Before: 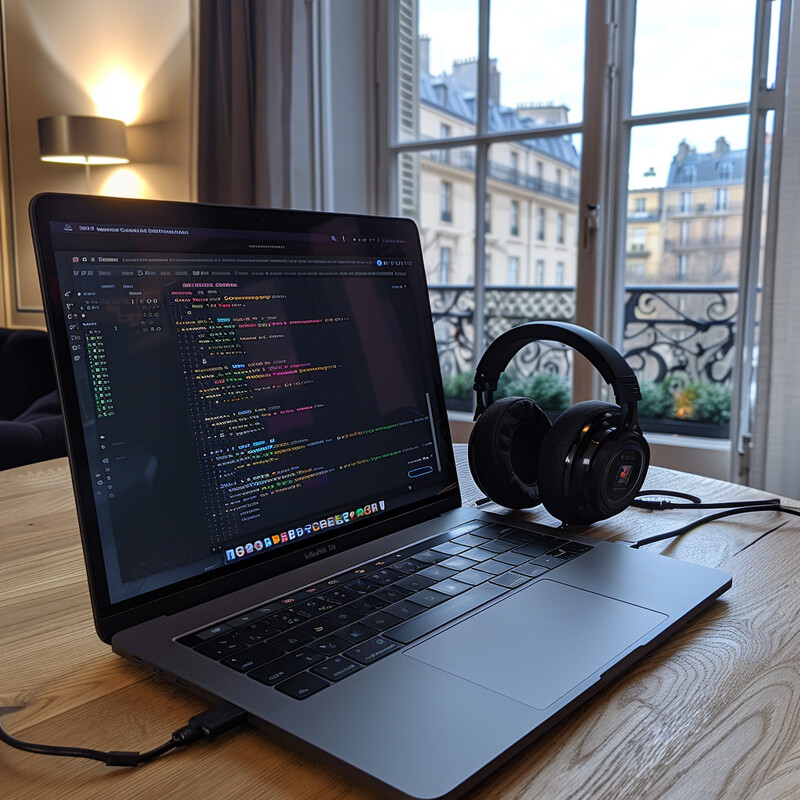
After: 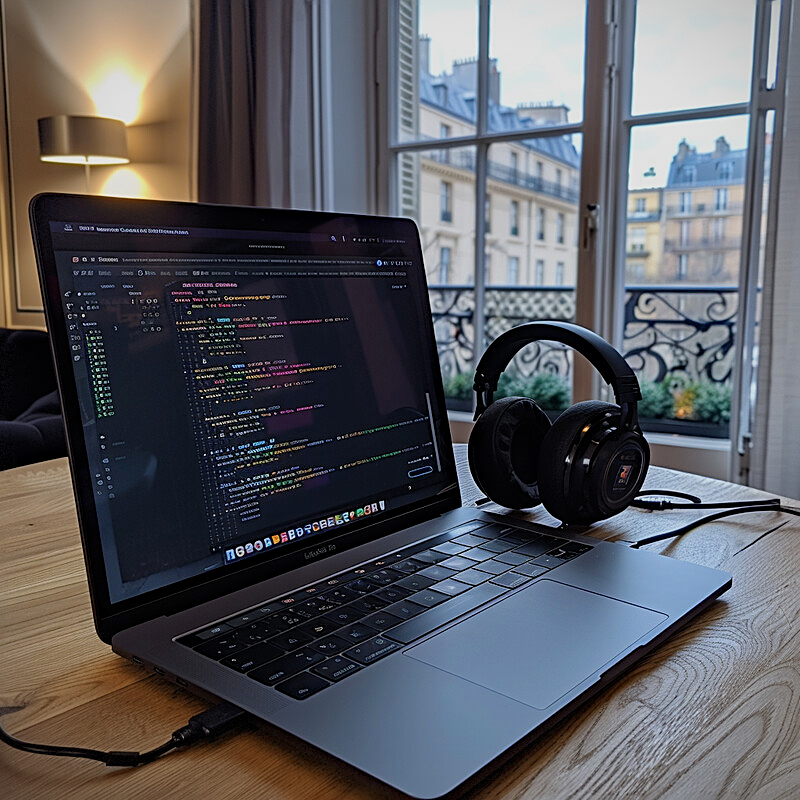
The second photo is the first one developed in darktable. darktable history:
filmic rgb: black relative exposure -15.04 EV, white relative exposure 3 EV, target black luminance 0%, hardness 9.26, latitude 98.15%, contrast 0.916, shadows ↔ highlights balance 0.724%, add noise in highlights 0.001, preserve chrominance max RGB, color science v3 (2019), use custom middle-gray values true, iterations of high-quality reconstruction 0, contrast in highlights soft
haze removal: compatibility mode true, adaptive false
sharpen: on, module defaults
vignetting: fall-off start 97.31%, fall-off radius 77.79%, width/height ratio 1.106, dithering 8-bit output, unbound false
